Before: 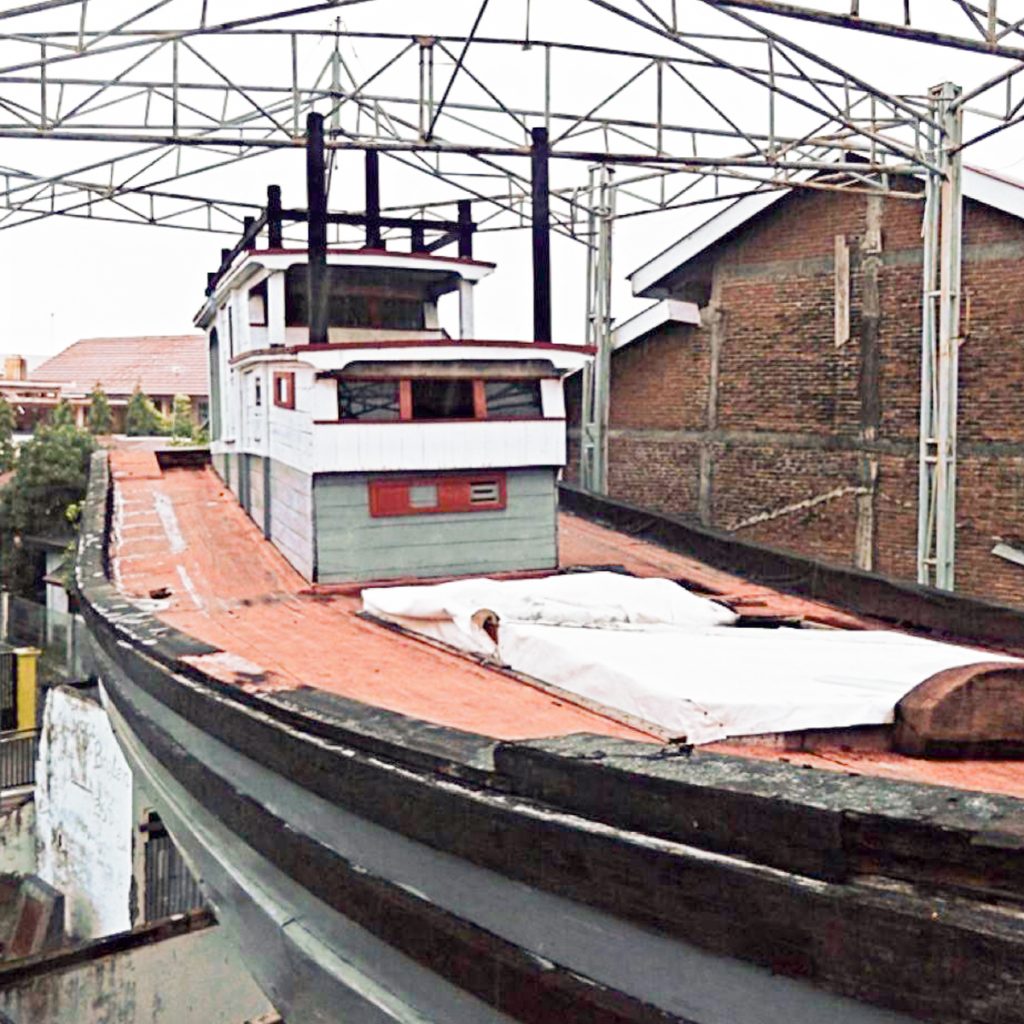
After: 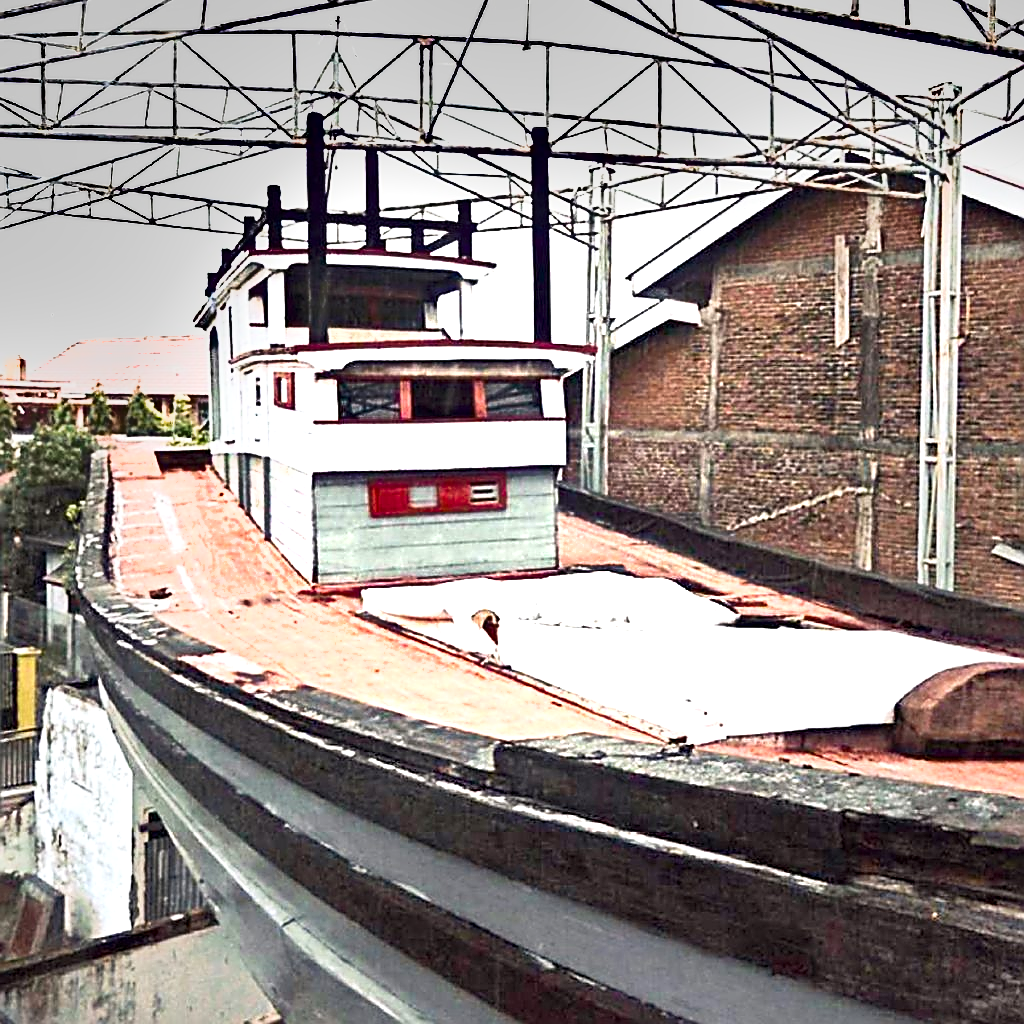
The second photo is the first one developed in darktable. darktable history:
vignetting: fall-off start 40.1%, fall-off radius 40.74%, brightness -0.299, saturation -0.064
exposure: exposure 1.001 EV, compensate highlight preservation false
sharpen: radius 1.359, amount 1.235, threshold 0.631
shadows and highlights: soften with gaussian
